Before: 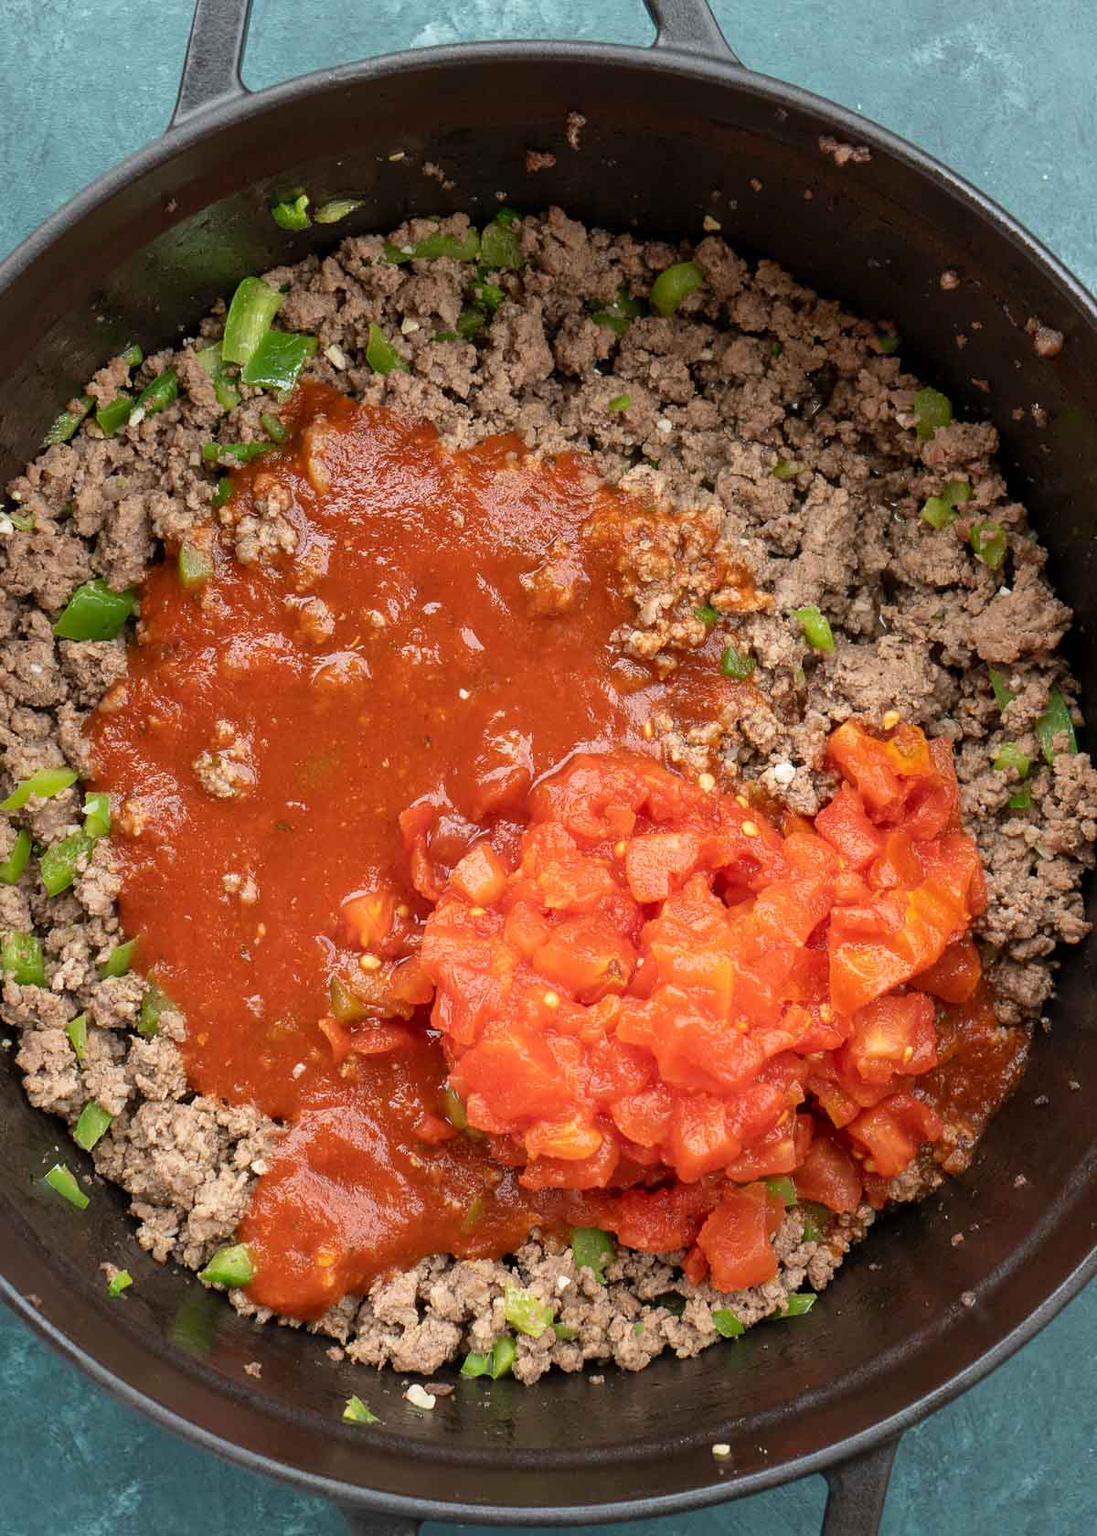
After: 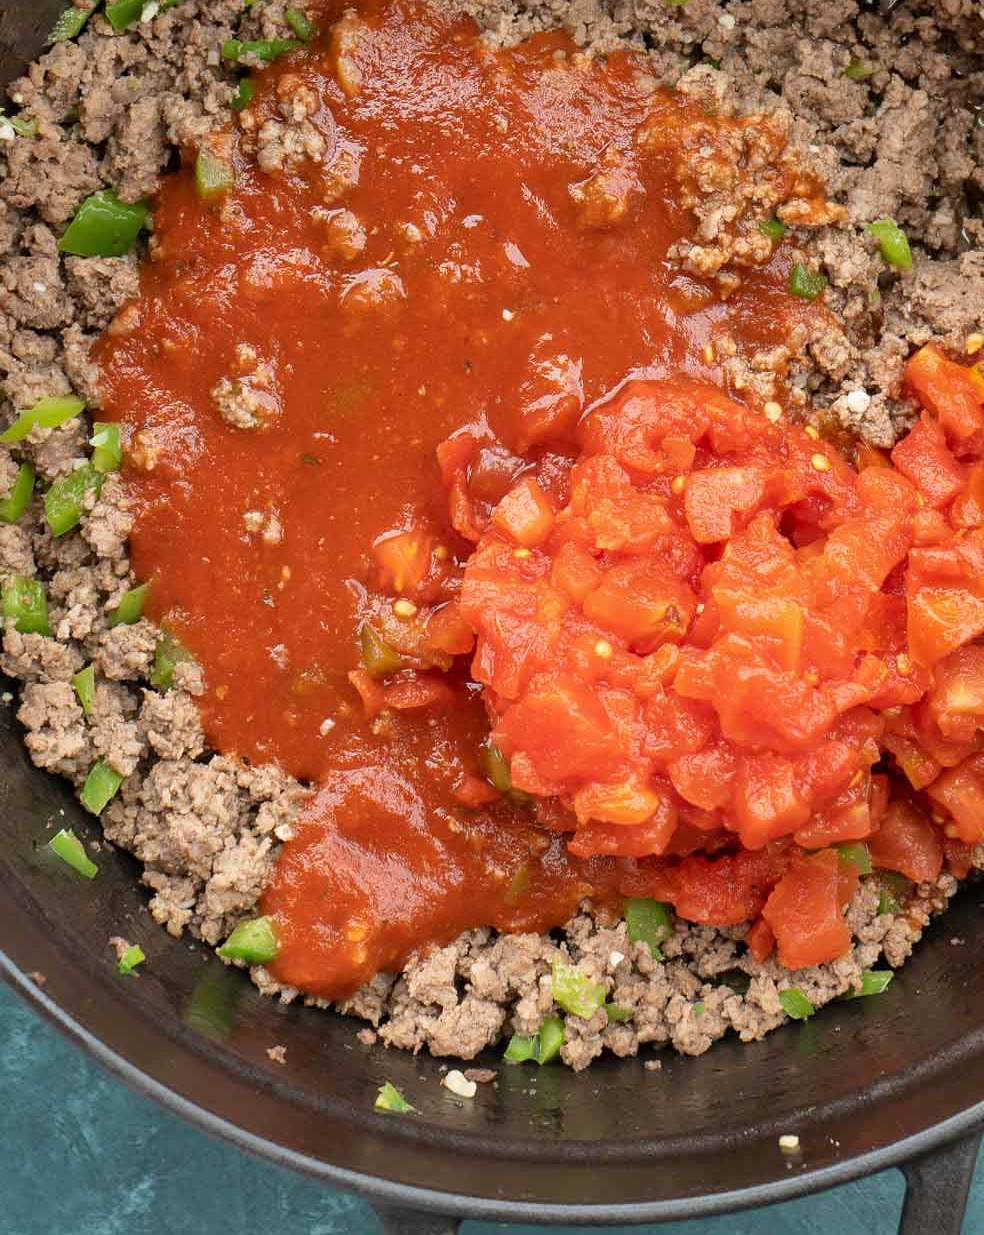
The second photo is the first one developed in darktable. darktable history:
crop: top 26.456%, right 17.964%
shadows and highlights: shadows 58.5, soften with gaussian
